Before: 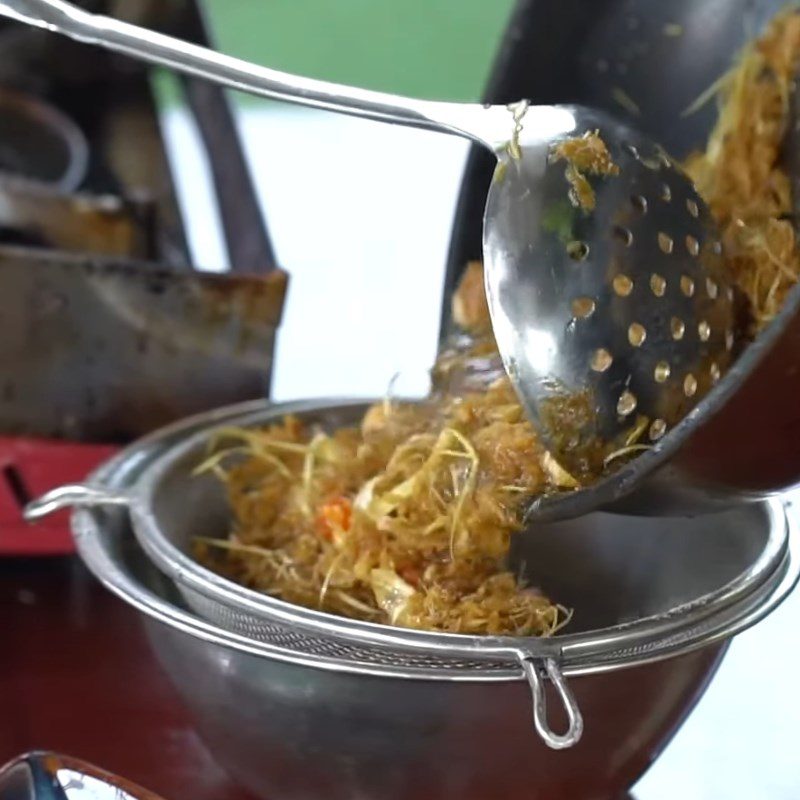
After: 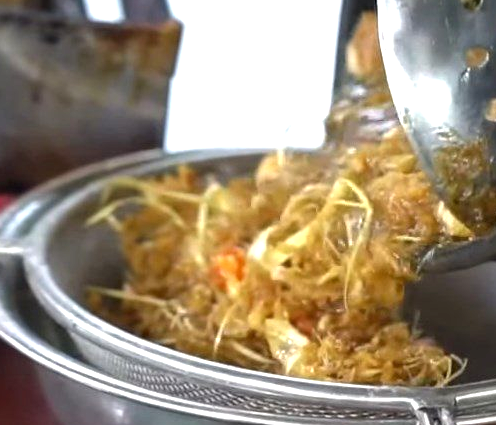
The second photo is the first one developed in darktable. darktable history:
crop: left 13.312%, top 31.28%, right 24.627%, bottom 15.582%
white balance: emerald 1
exposure: exposure 0.6 EV, compensate highlight preservation false
local contrast: highlights 100%, shadows 100%, detail 120%, midtone range 0.2
